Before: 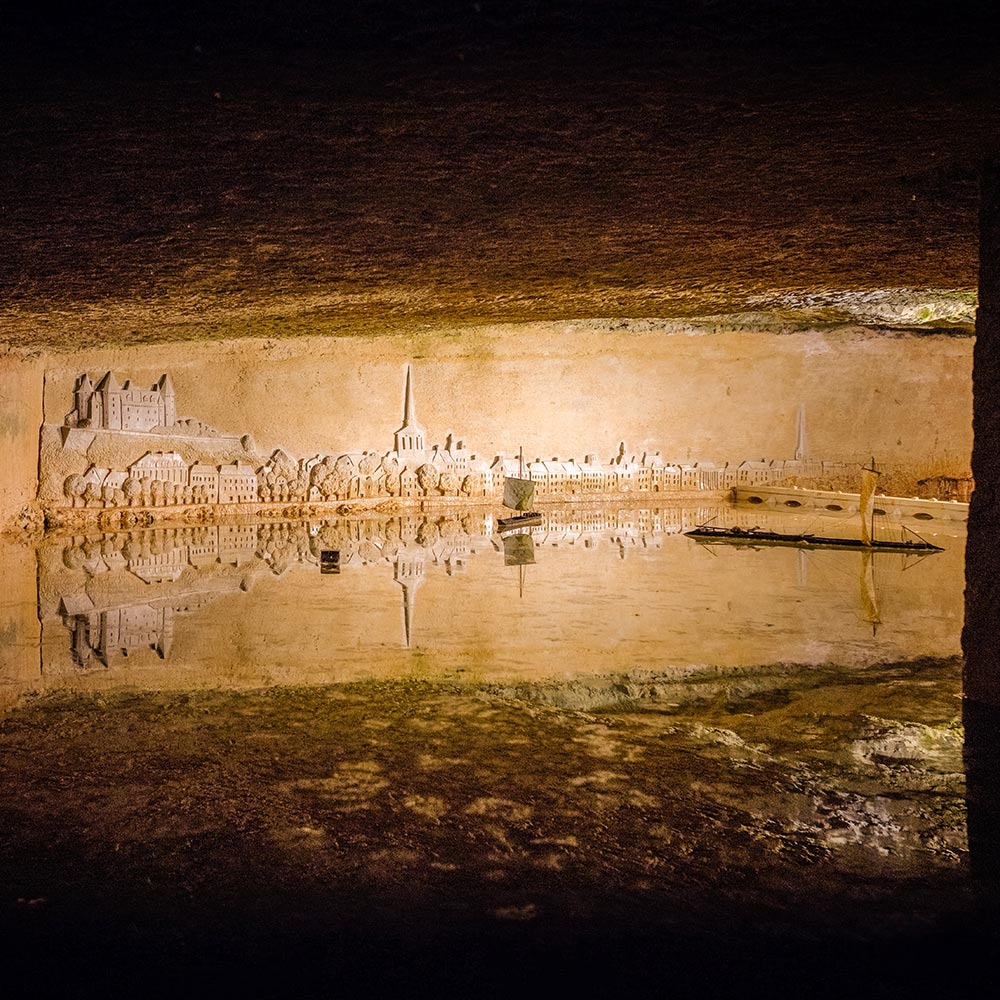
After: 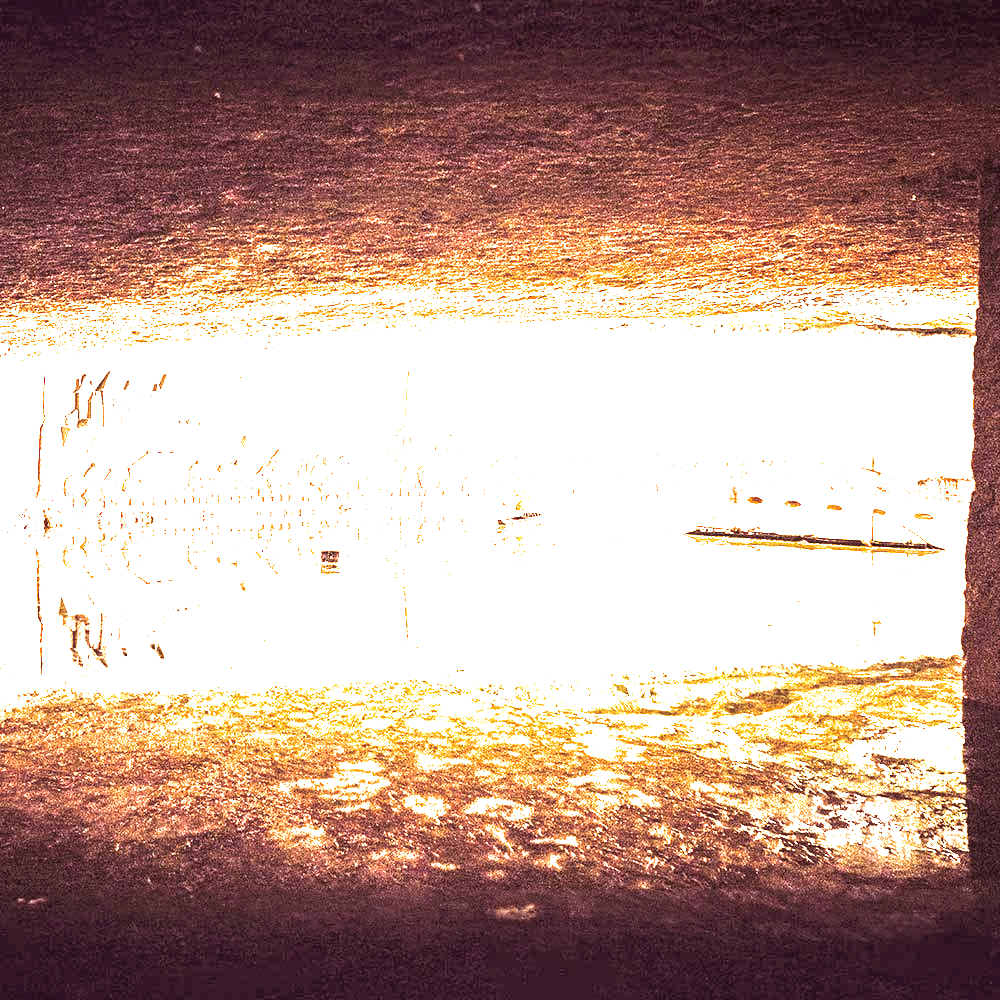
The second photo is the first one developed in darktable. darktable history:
exposure: black level correction 0, exposure 4 EV, compensate exposure bias true, compensate highlight preservation false
split-toning: on, module defaults
